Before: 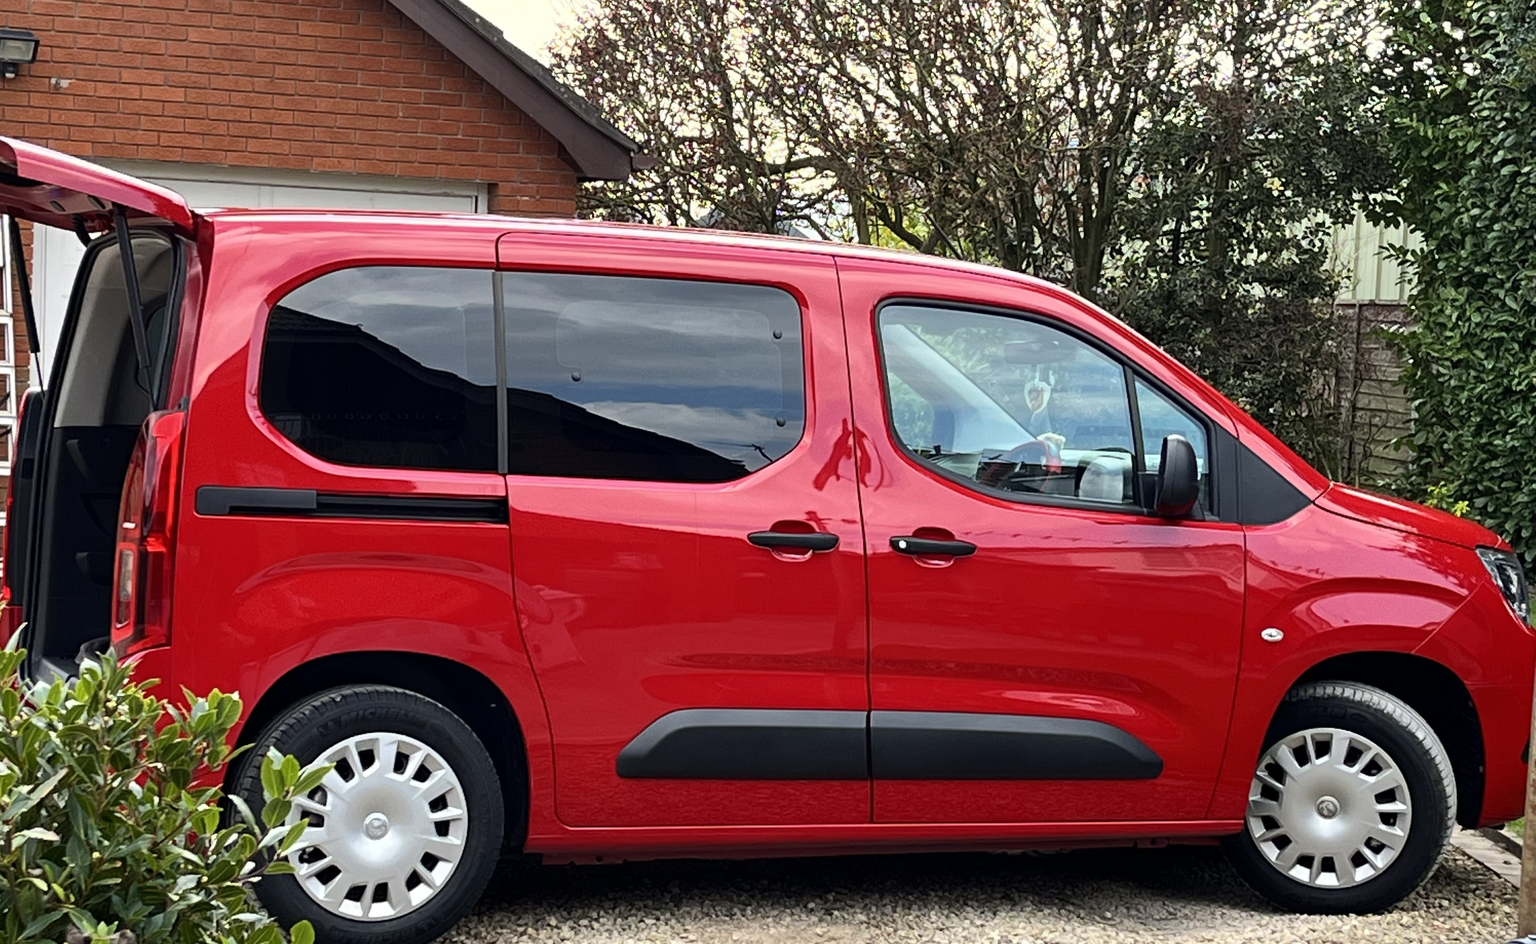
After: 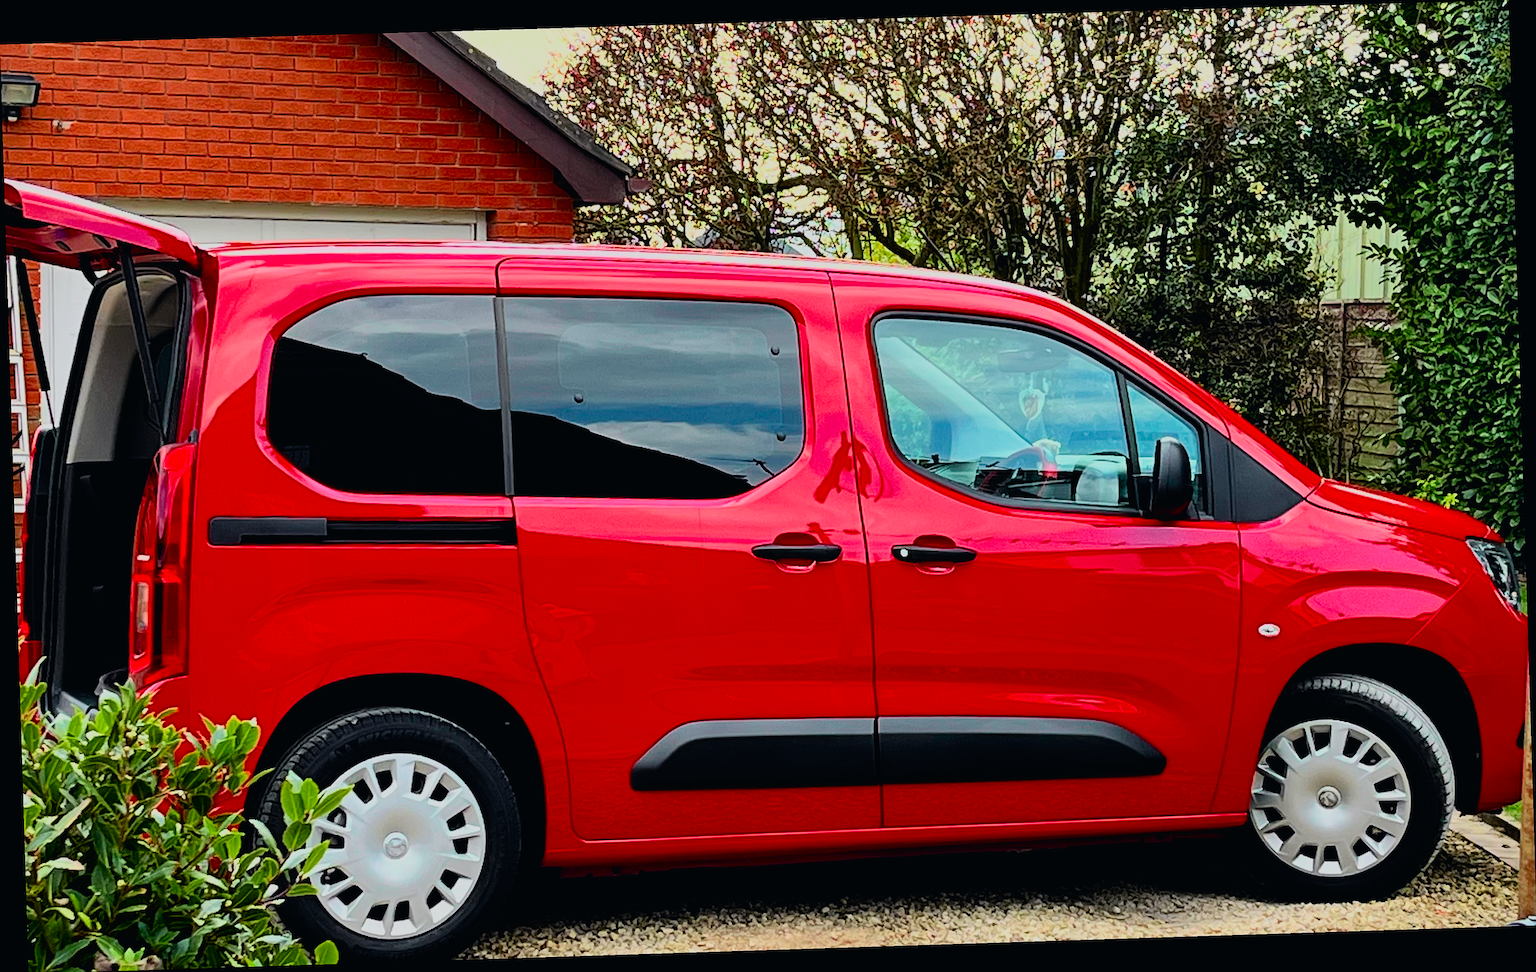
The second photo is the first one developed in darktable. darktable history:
rotate and perspective: rotation -1.77°, lens shift (horizontal) 0.004, automatic cropping off
exposure: black level correction 0.005, exposure 0.001 EV, compensate highlight preservation false
filmic rgb: black relative exposure -7.75 EV, white relative exposure 4.4 EV, threshold 3 EV, hardness 3.76, latitude 38.11%, contrast 0.966, highlights saturation mix 10%, shadows ↔ highlights balance 4.59%, color science v4 (2020), enable highlight reconstruction true
sharpen: on, module defaults
tone curve: curves: ch0 [(0, 0.012) (0.052, 0.04) (0.107, 0.086) (0.269, 0.266) (0.471, 0.503) (0.731, 0.771) (0.921, 0.909) (0.999, 0.951)]; ch1 [(0, 0) (0.339, 0.298) (0.402, 0.363) (0.444, 0.415) (0.485, 0.469) (0.494, 0.493) (0.504, 0.501) (0.525, 0.534) (0.555, 0.593) (0.594, 0.648) (1, 1)]; ch2 [(0, 0) (0.48, 0.48) (0.504, 0.5) (0.535, 0.557) (0.581, 0.623) (0.649, 0.683) (0.824, 0.815) (1, 1)], color space Lab, independent channels, preserve colors none
